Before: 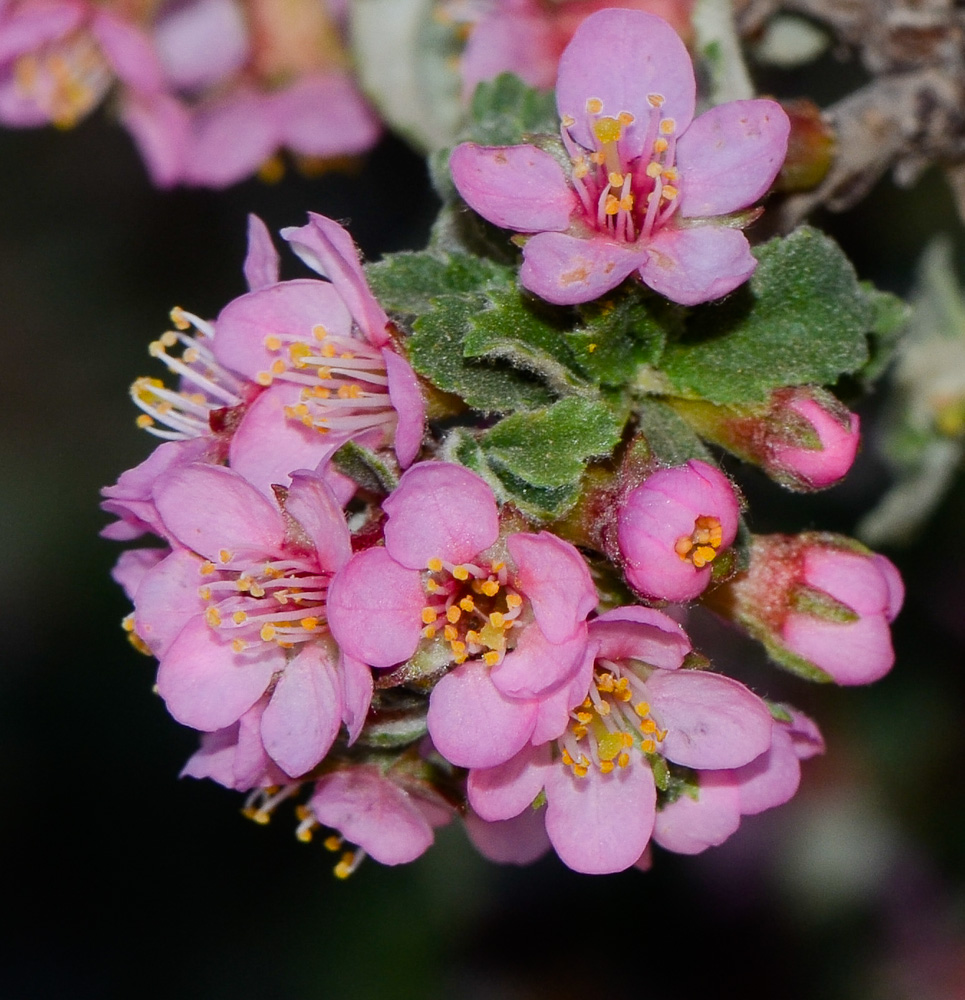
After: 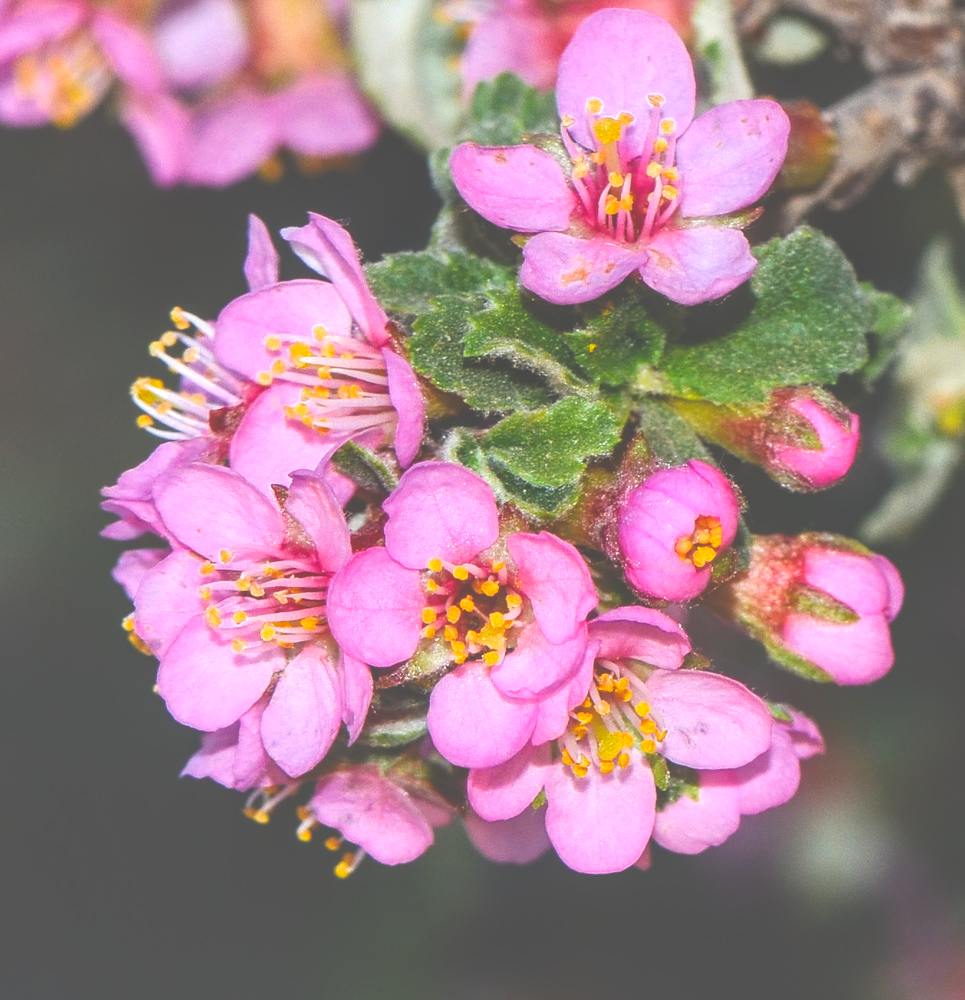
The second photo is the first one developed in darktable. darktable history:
exposure: black level correction -0.071, exposure 0.502 EV, compensate highlight preservation false
color balance rgb: perceptual saturation grading › global saturation 25.307%, global vibrance 34.55%
local contrast: highlights 63%, detail 143%, midtone range 0.429
